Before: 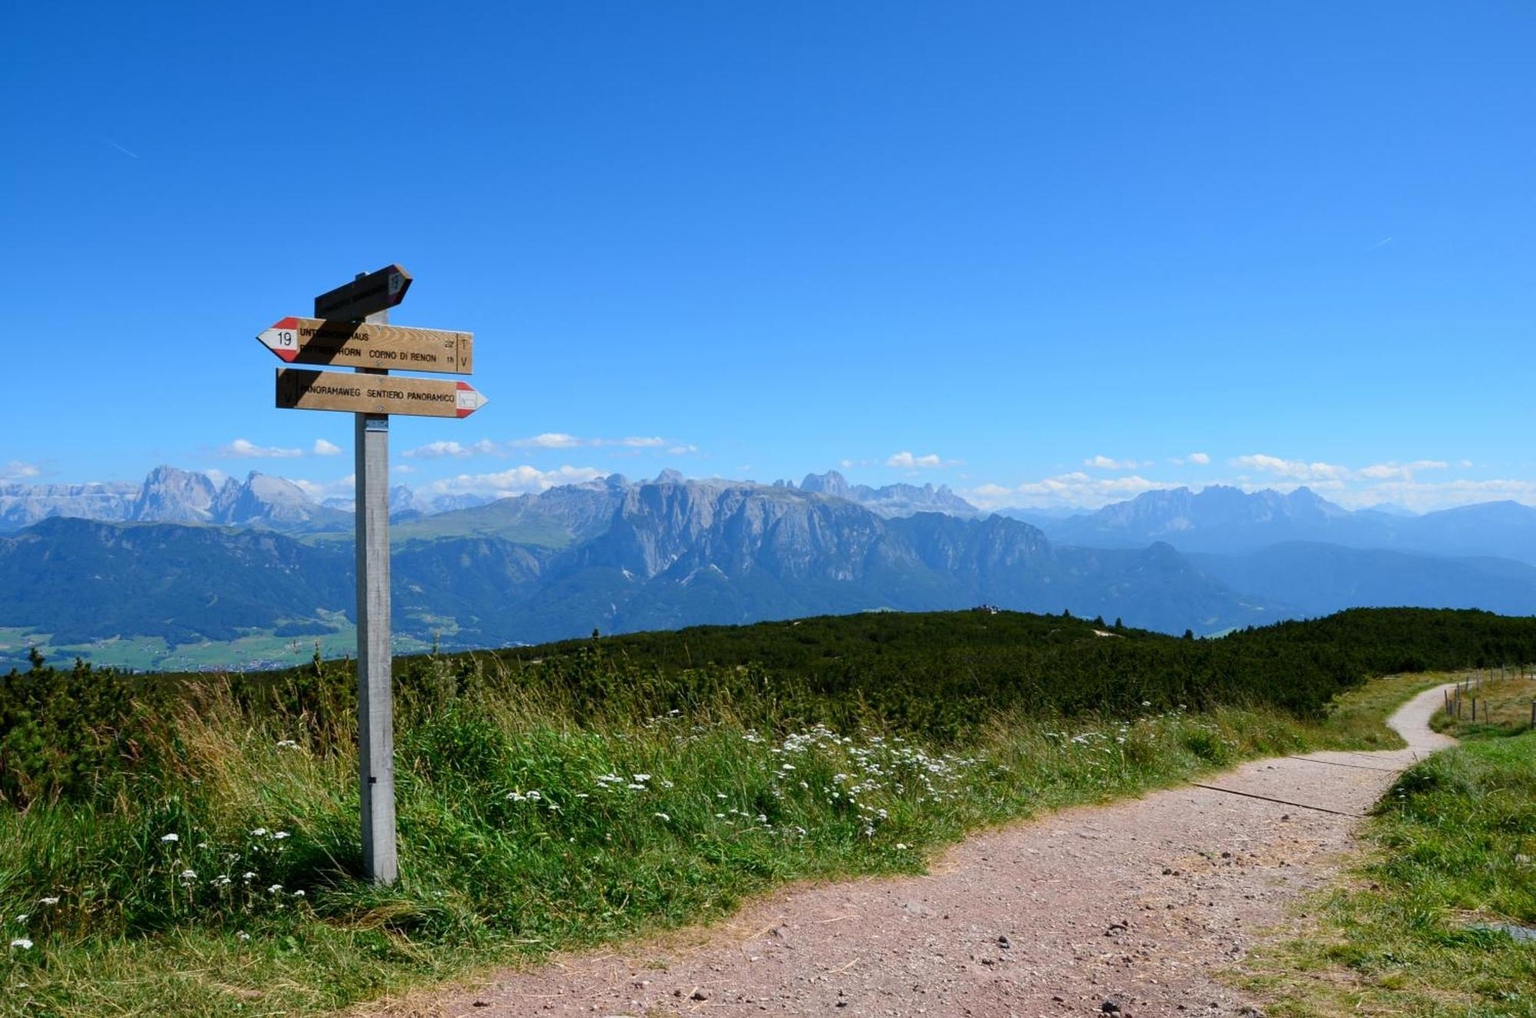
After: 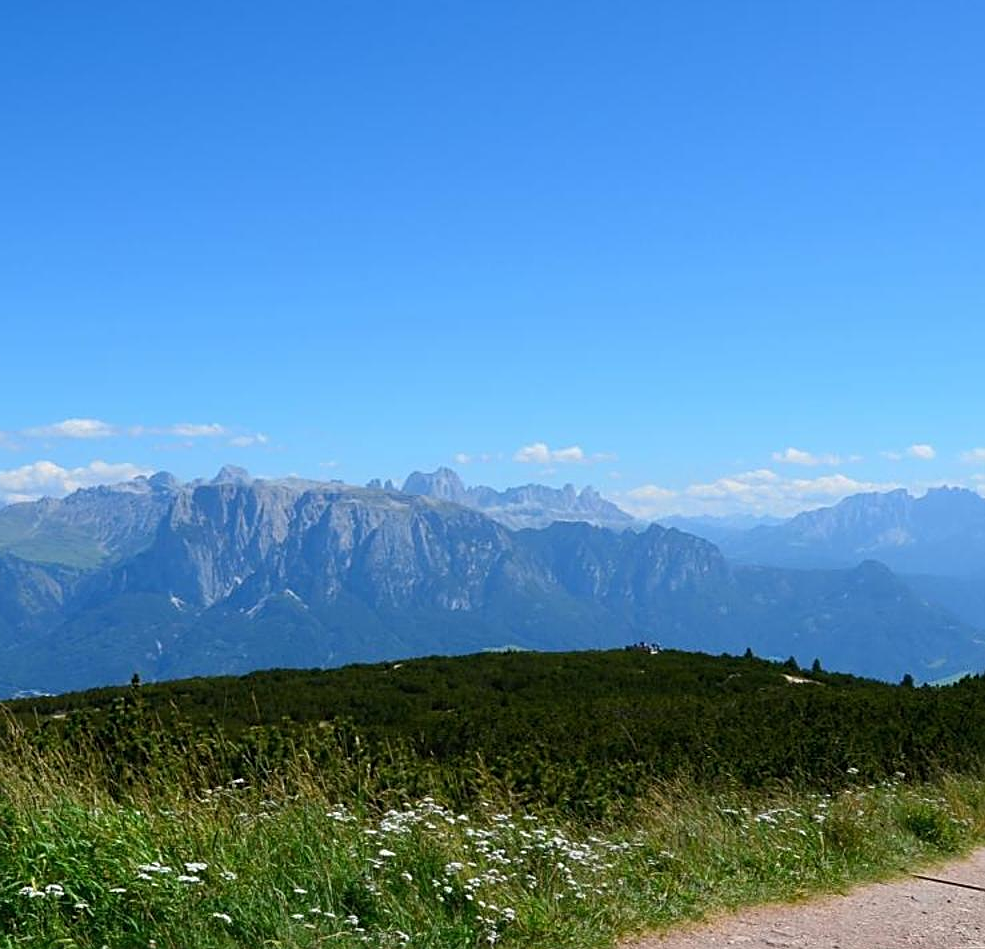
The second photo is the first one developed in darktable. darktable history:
crop: left 32.021%, top 10.958%, right 18.688%, bottom 17.369%
contrast equalizer: y [[0.5, 0.5, 0.472, 0.5, 0.5, 0.5], [0.5 ×6], [0.5 ×6], [0 ×6], [0 ×6]]
sharpen: on, module defaults
